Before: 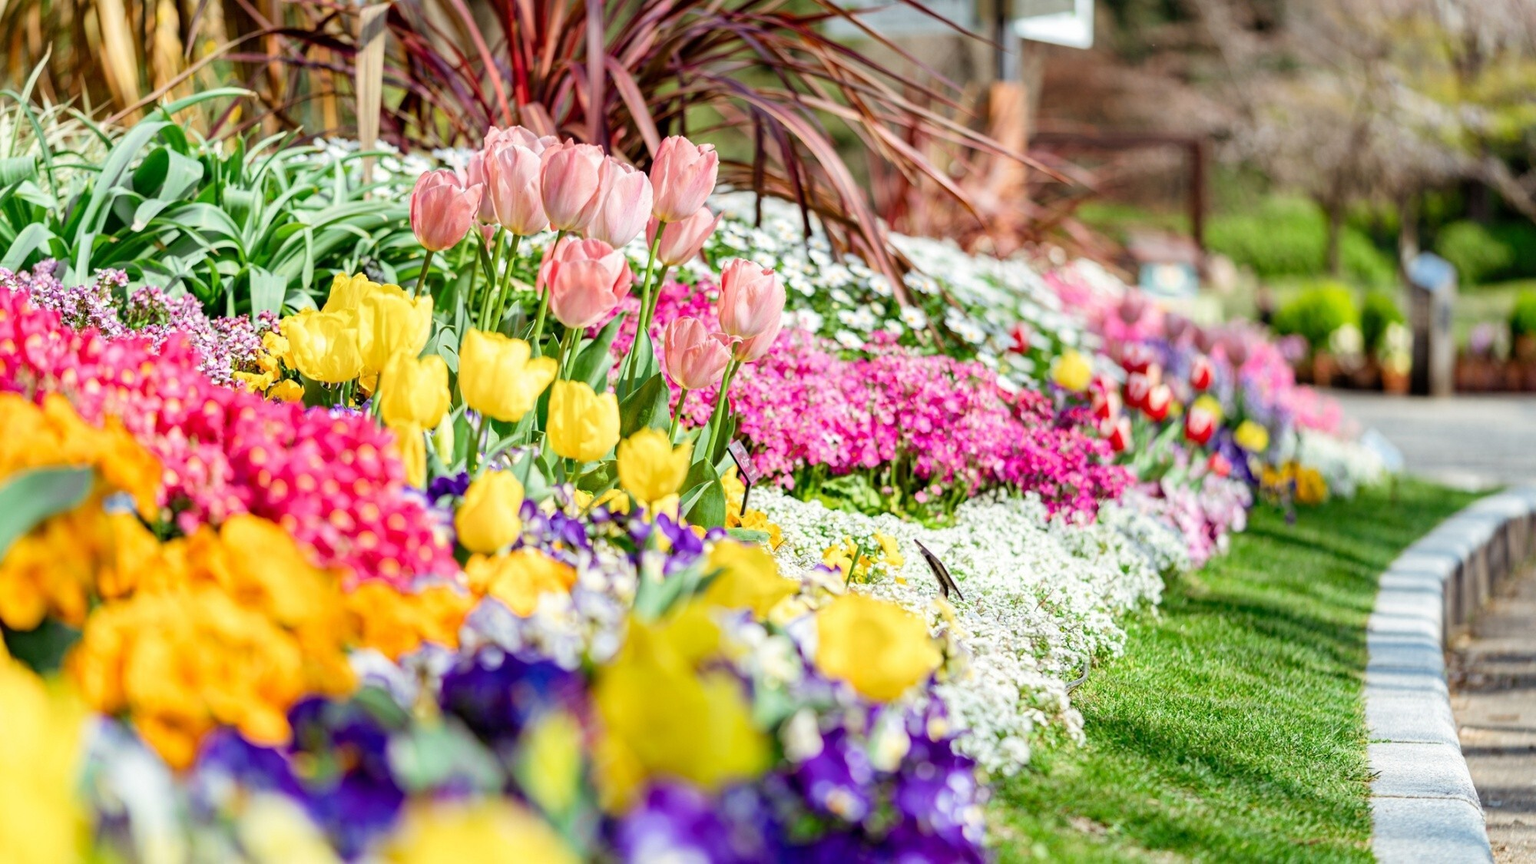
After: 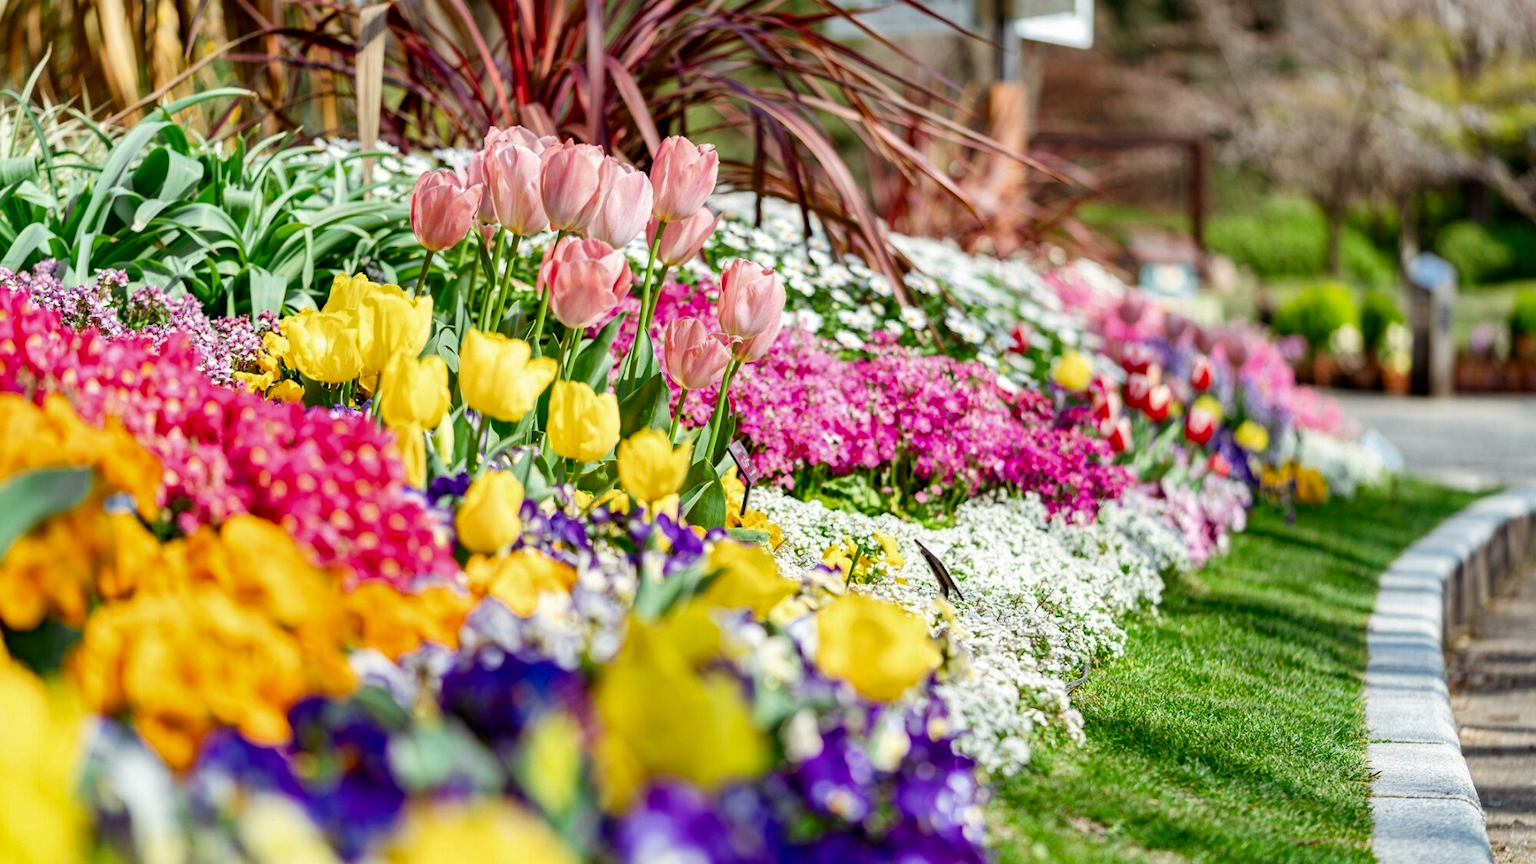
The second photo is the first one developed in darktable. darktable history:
contrast brightness saturation: brightness -0.087
shadows and highlights: highlights color adjustment 55.67%, soften with gaussian
